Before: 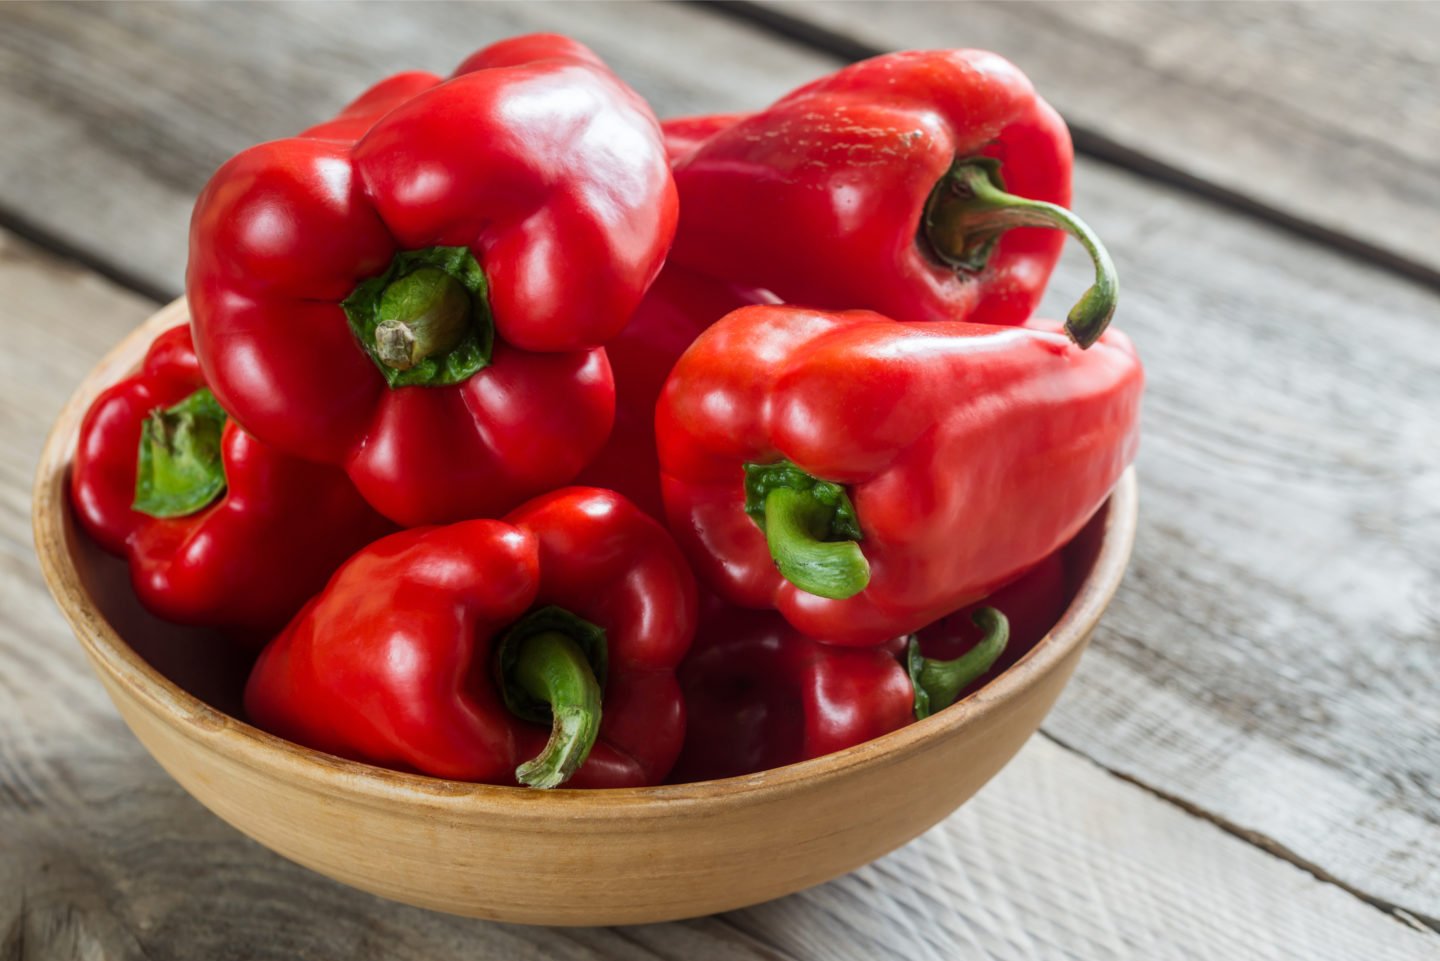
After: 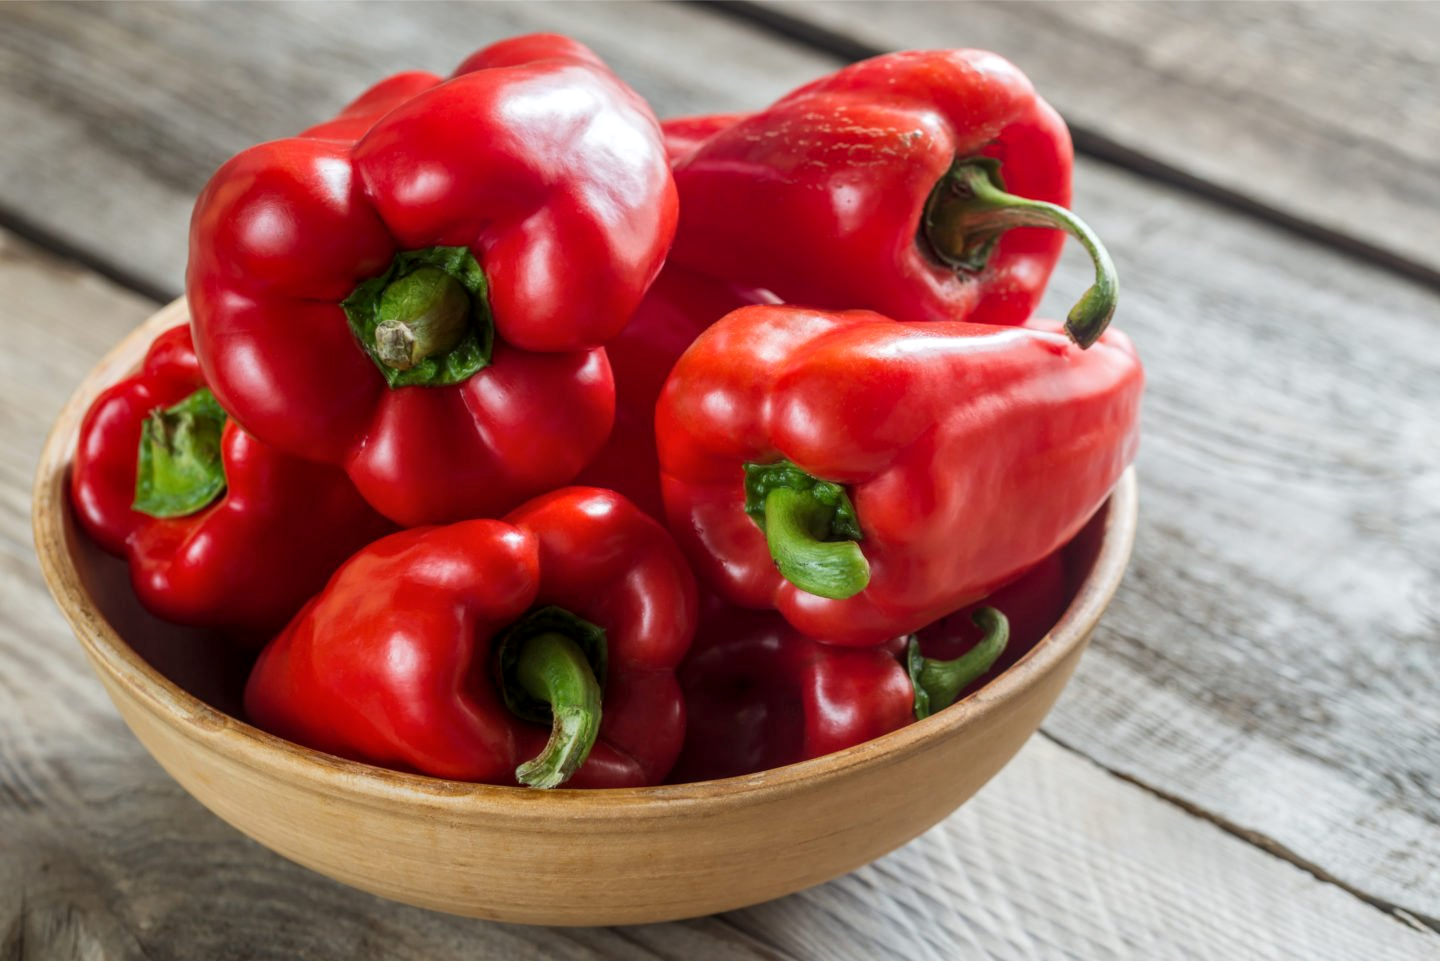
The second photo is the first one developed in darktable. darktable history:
local contrast: highlights 103%, shadows 102%, detail 119%, midtone range 0.2
shadows and highlights: shadows 25.36, highlights -23.29, highlights color adjustment 39.46%
